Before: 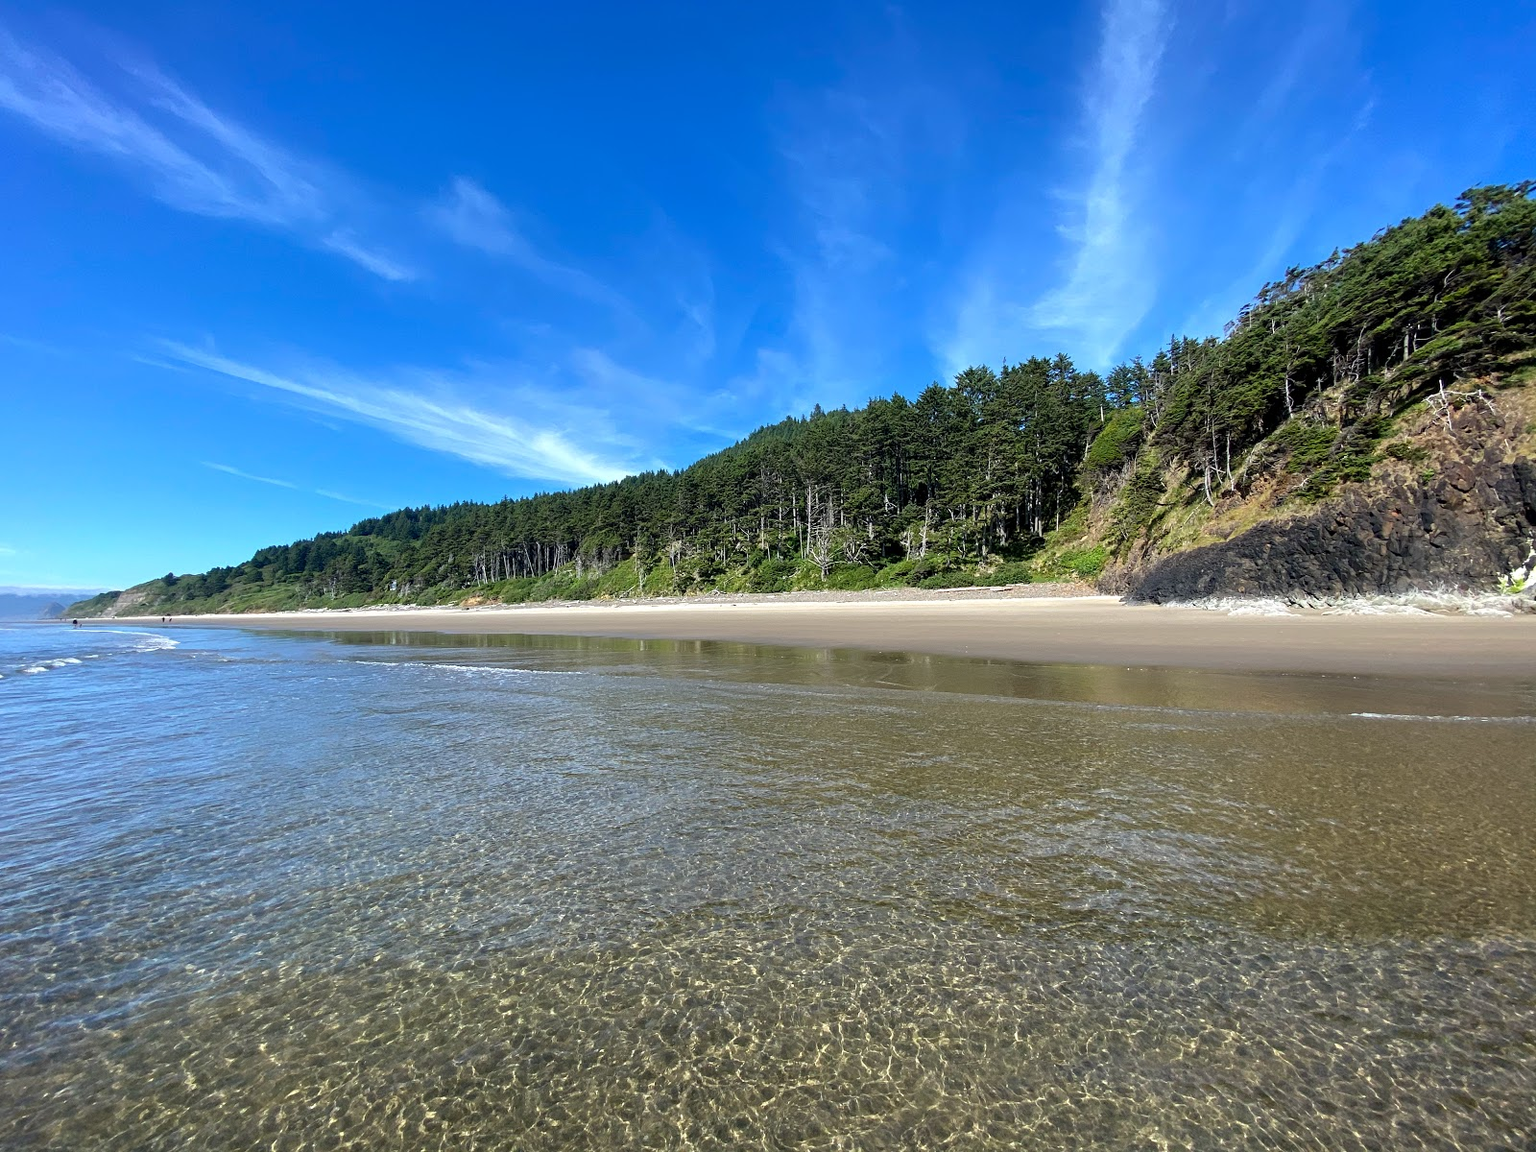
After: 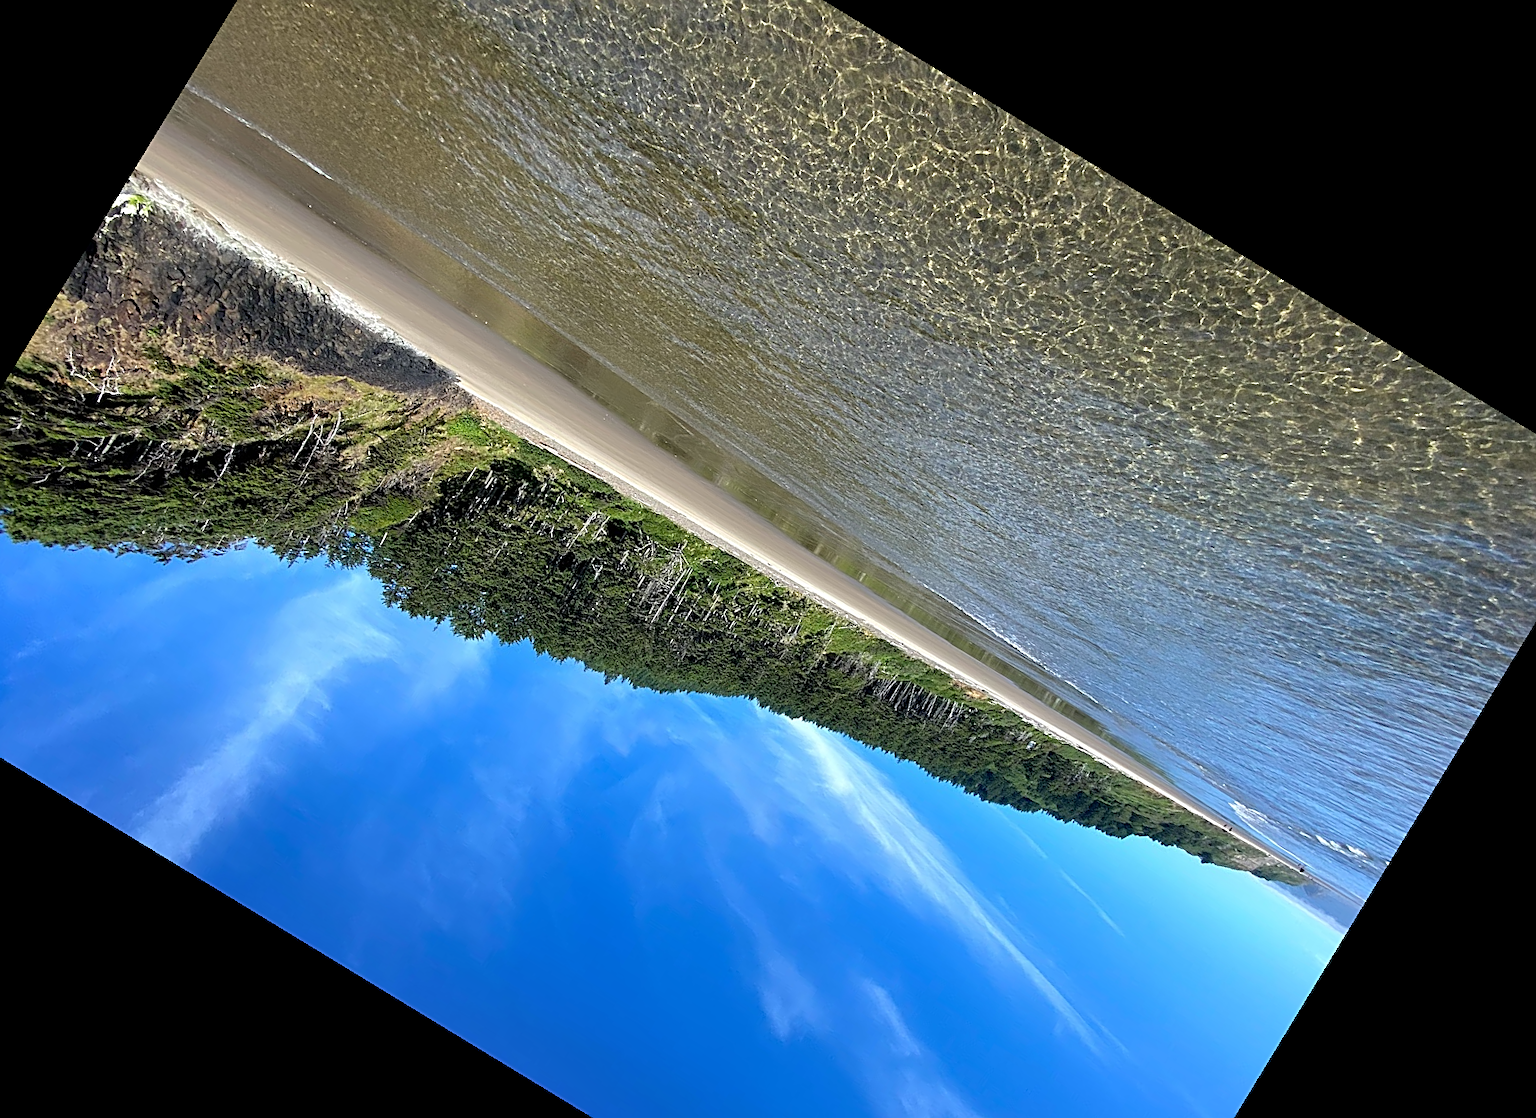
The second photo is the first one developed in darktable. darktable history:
shadows and highlights: shadows 20.55, highlights -20.99, soften with gaussian
sharpen: on, module defaults
crop and rotate: angle 148.68°, left 9.111%, top 15.603%, right 4.588%, bottom 17.041%
